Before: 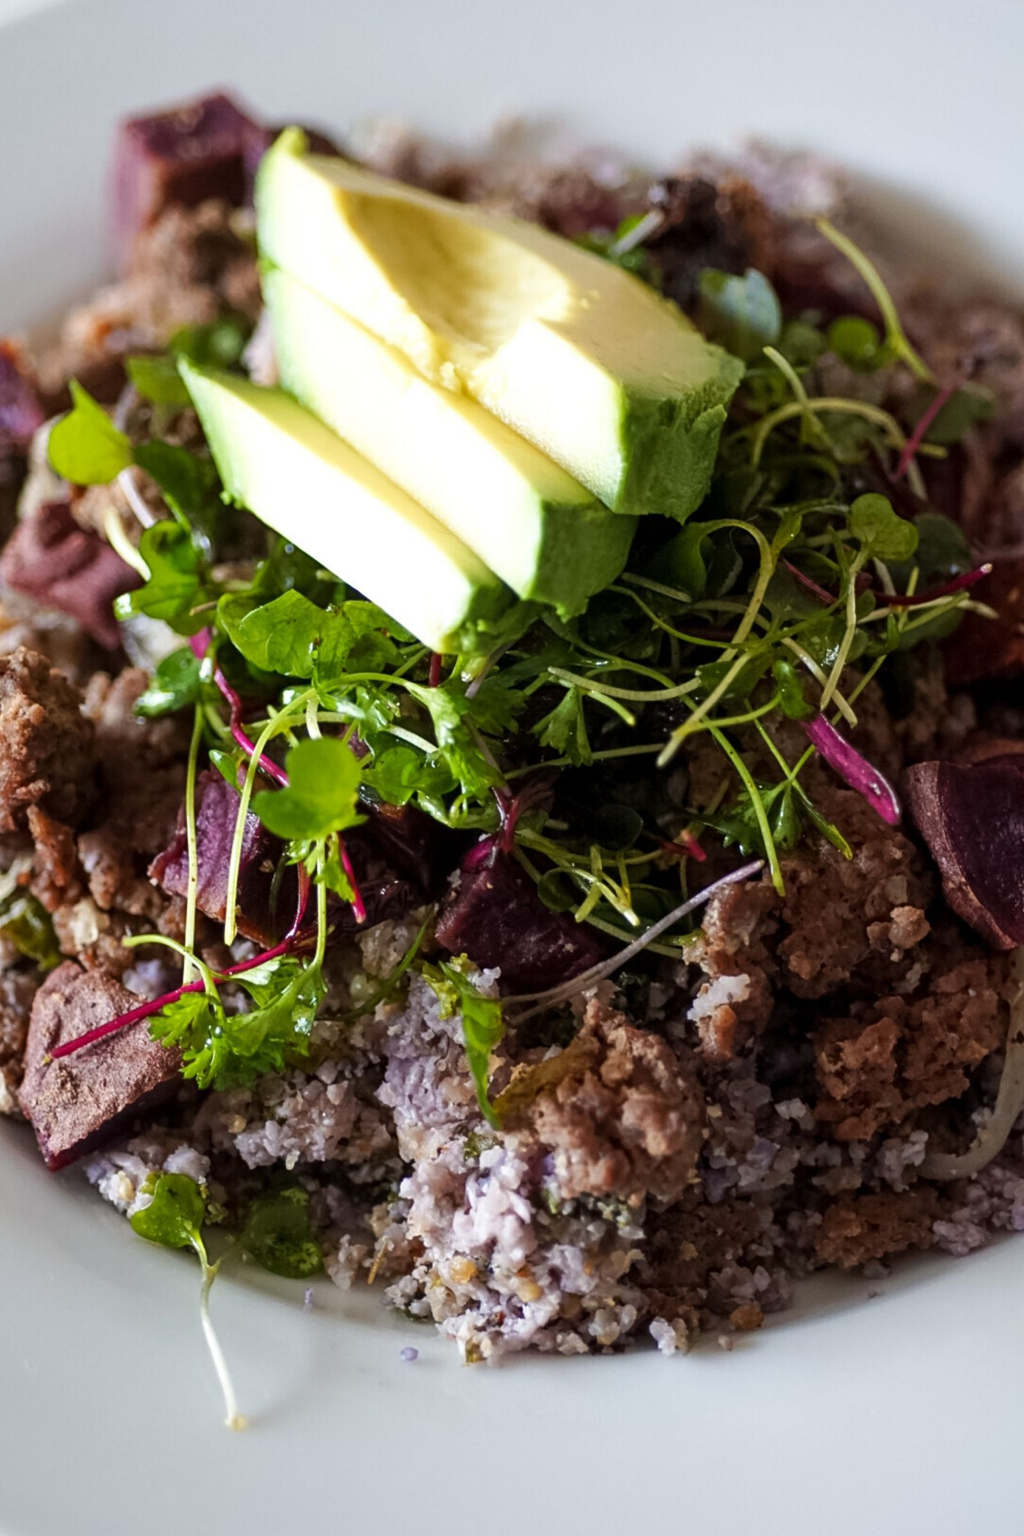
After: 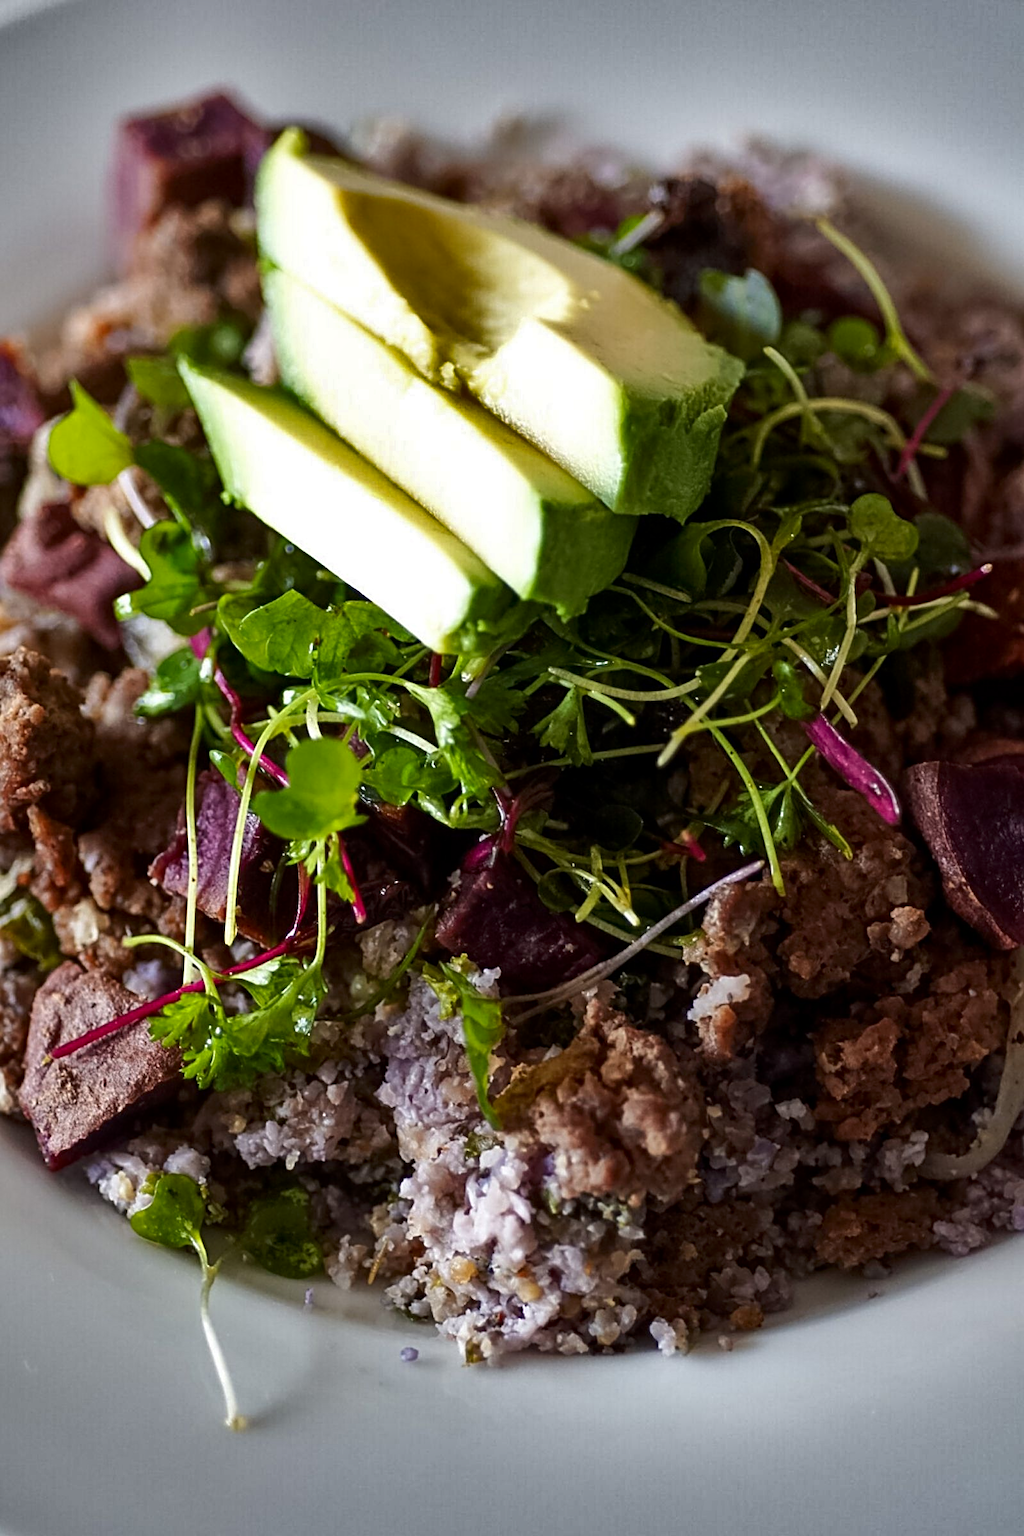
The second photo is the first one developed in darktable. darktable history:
contrast brightness saturation: brightness -0.097
sharpen: on, module defaults
shadows and highlights: shadows 24.19, highlights -80.06, soften with gaussian
